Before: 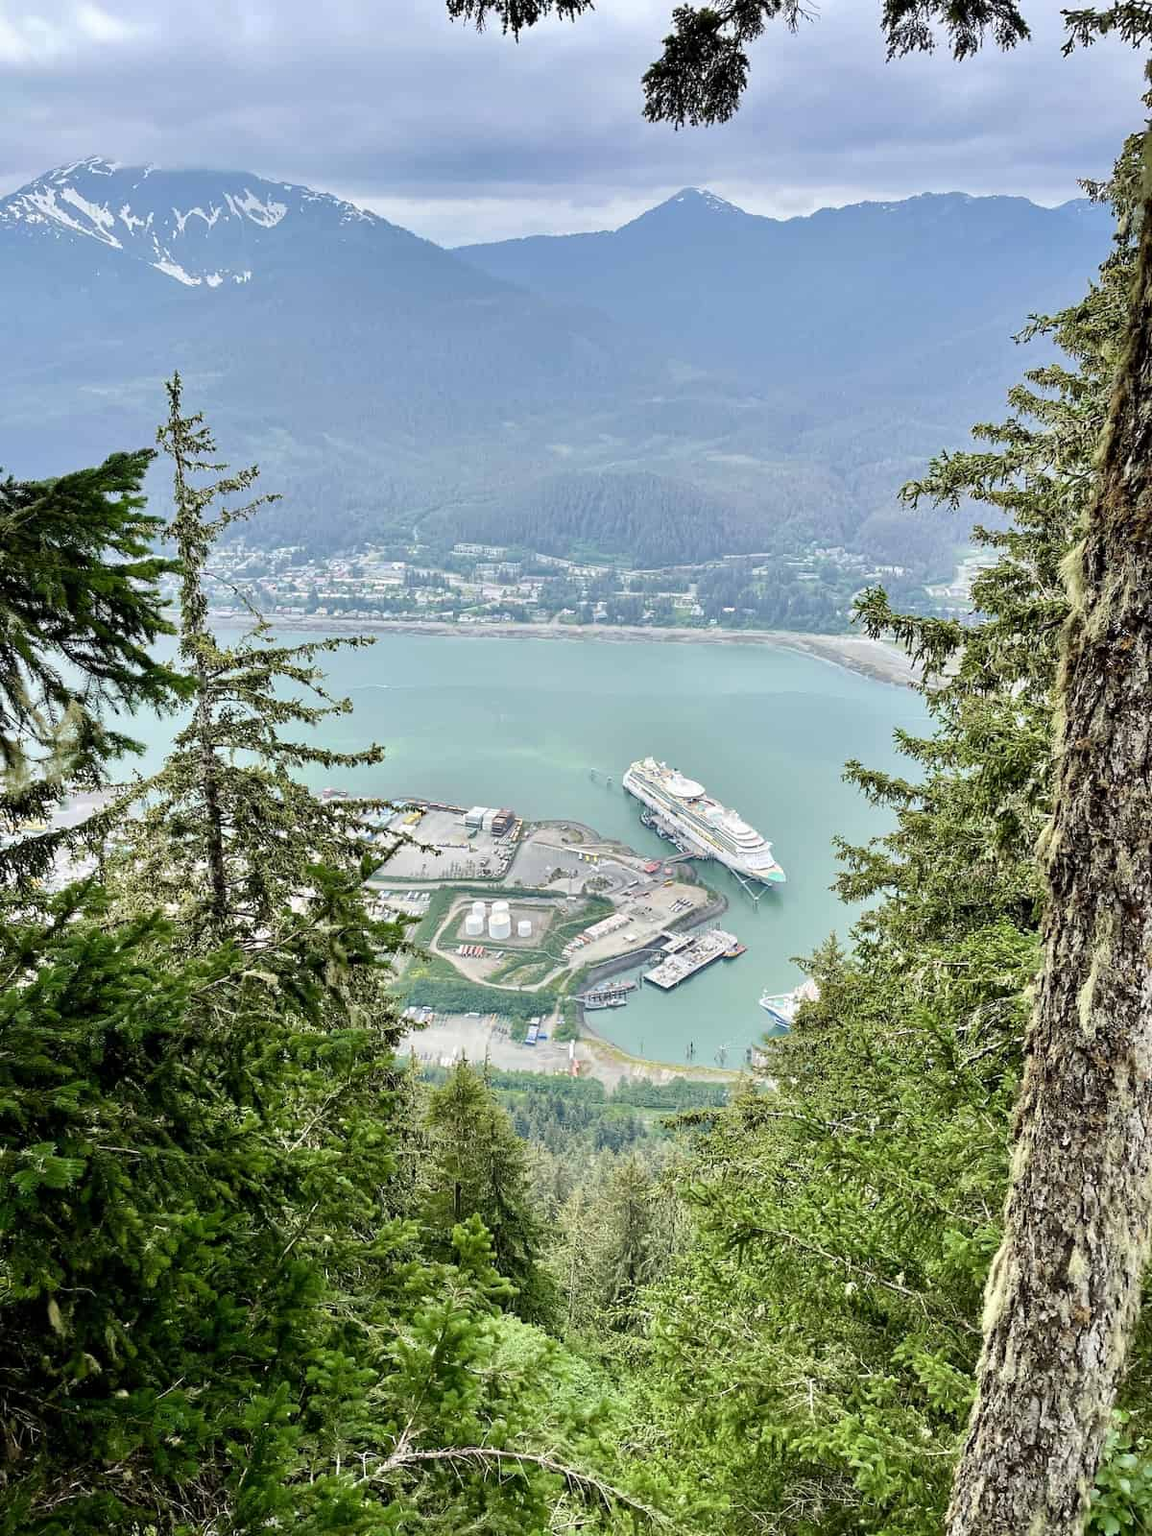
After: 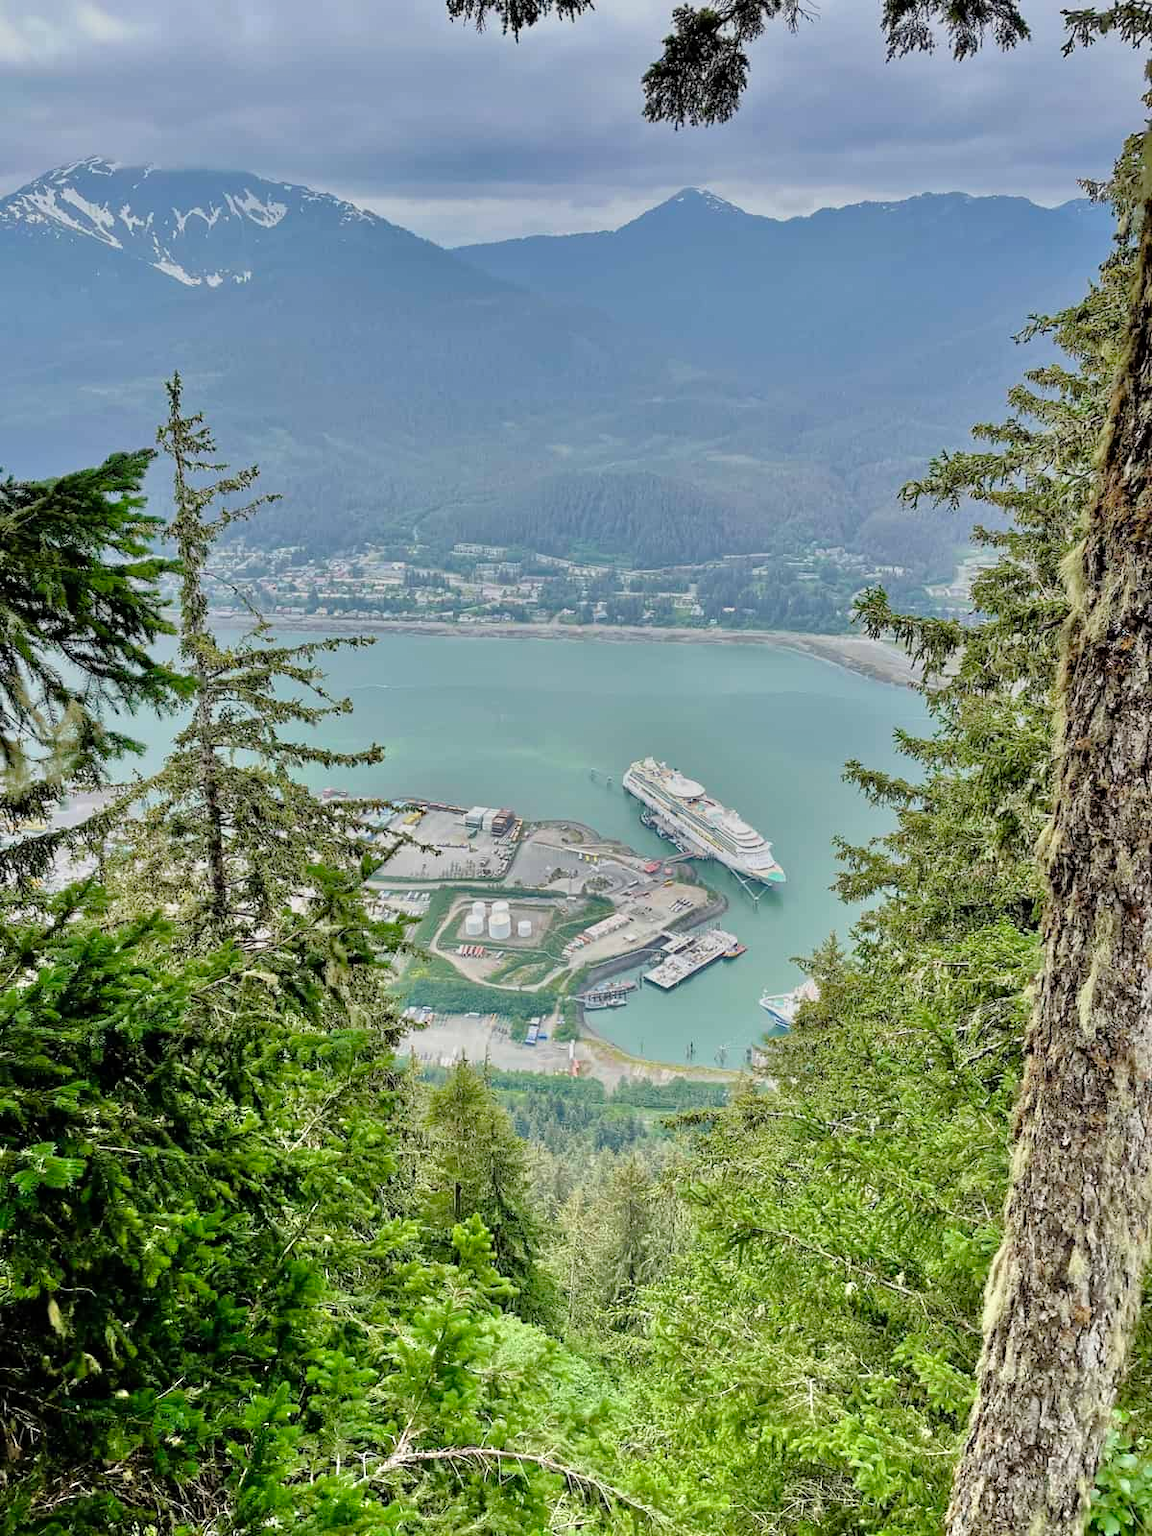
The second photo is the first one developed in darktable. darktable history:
tone equalizer: -7 EV 0.15 EV, -6 EV 0.6 EV, -5 EV 1.15 EV, -4 EV 1.33 EV, -3 EV 1.15 EV, -2 EV 0.6 EV, -1 EV 0.15 EV, mask exposure compensation -0.5 EV
graduated density: rotation 5.63°, offset 76.9
